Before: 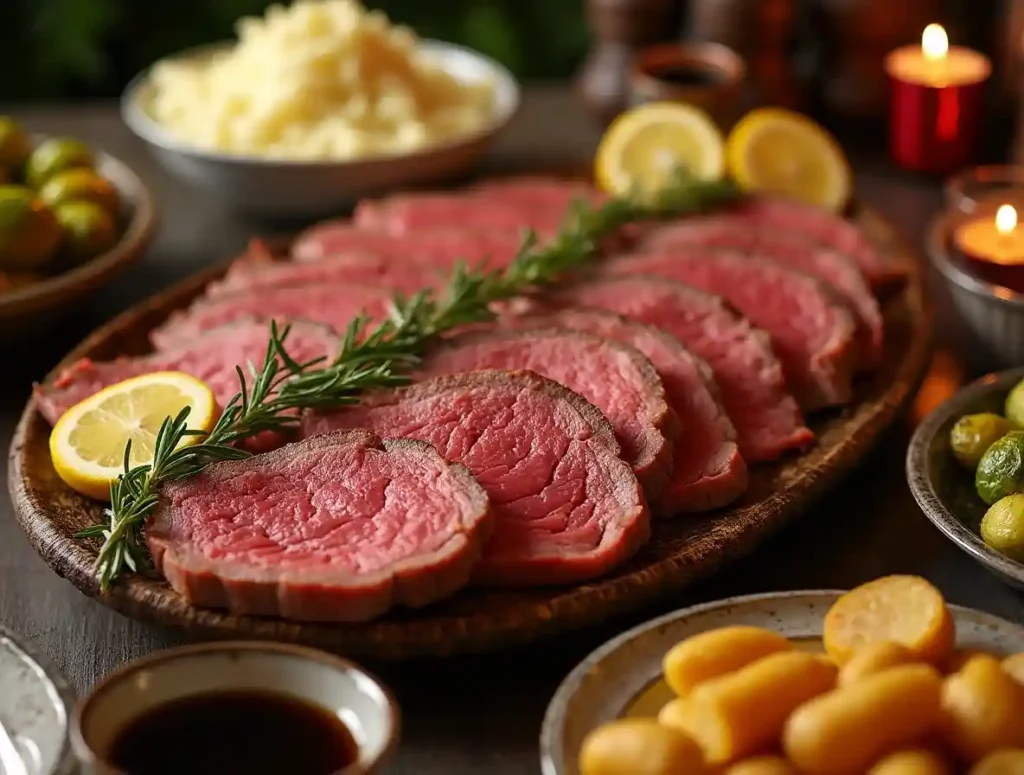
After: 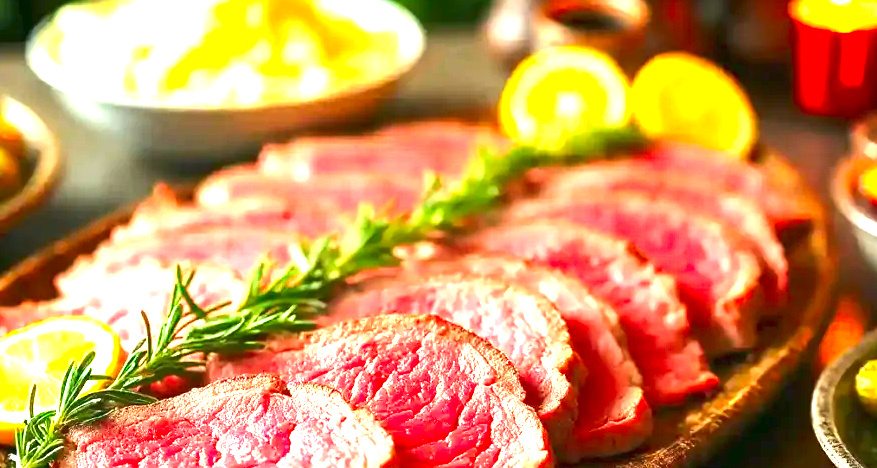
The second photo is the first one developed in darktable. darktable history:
crop and rotate: left 9.345%, top 7.22%, right 4.982%, bottom 32.331%
tone equalizer: -8 EV -0.001 EV, -7 EV 0.001 EV, -6 EV -0.002 EV, -5 EV -0.003 EV, -4 EV -0.062 EV, -3 EV -0.222 EV, -2 EV -0.267 EV, -1 EV 0.105 EV, +0 EV 0.303 EV
exposure: black level correction 0, exposure 2.327 EV, compensate exposure bias true, compensate highlight preservation false
color correction: highlights a* -7.33, highlights b* 1.26, shadows a* -3.55, saturation 1.4
